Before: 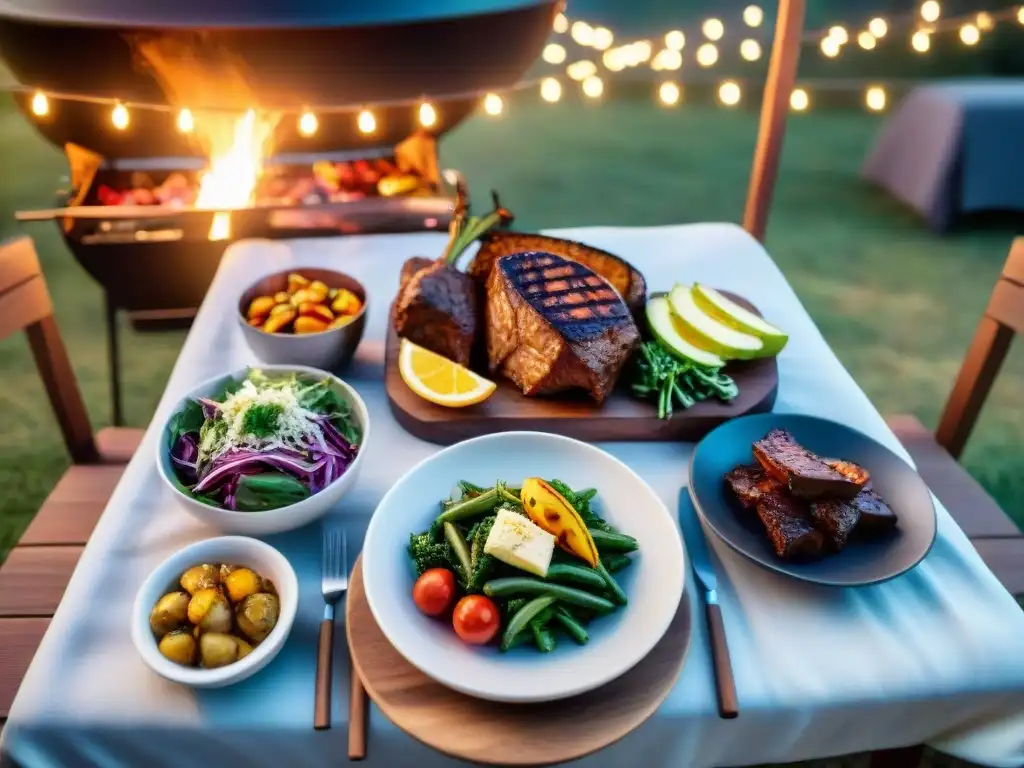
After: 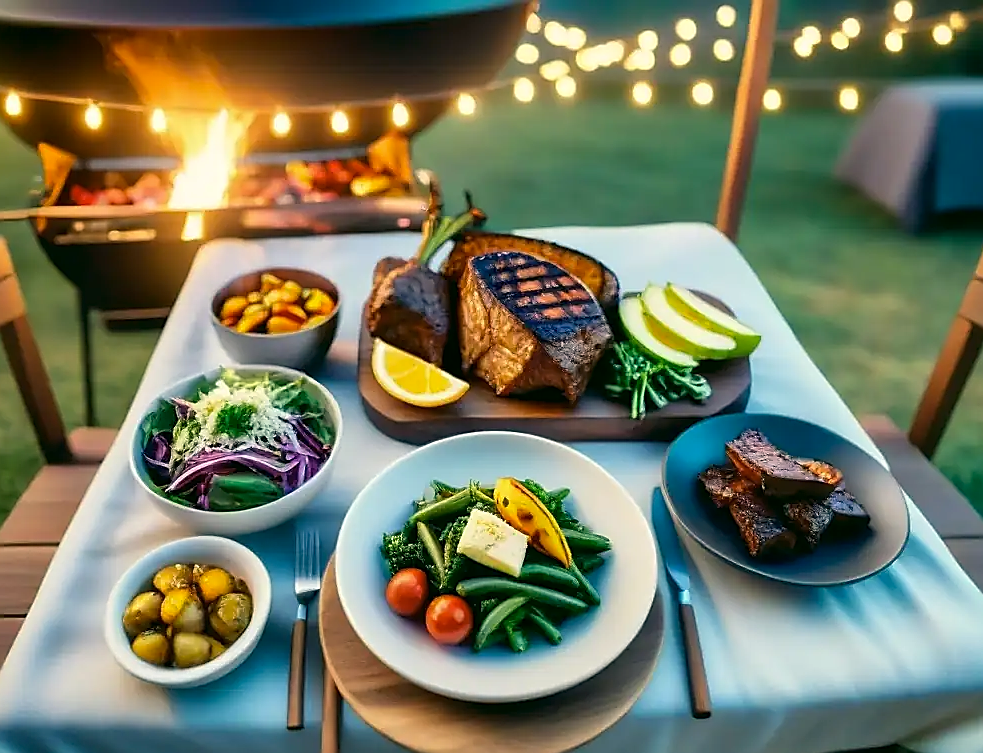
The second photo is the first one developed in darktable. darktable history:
crop and rotate: left 2.696%, right 1.288%, bottom 1.879%
sharpen: radius 1.4, amount 1.242, threshold 0.823
color correction: highlights a* -0.509, highlights b* 9.12, shadows a* -9.33, shadows b* 1.13
